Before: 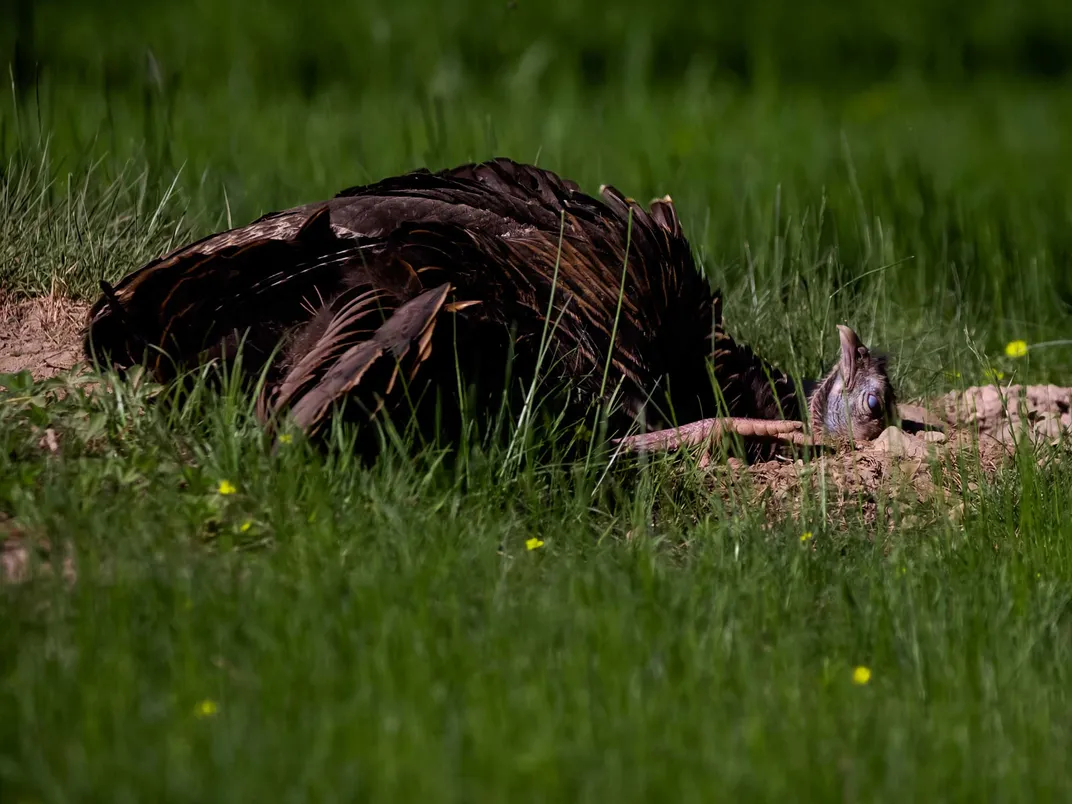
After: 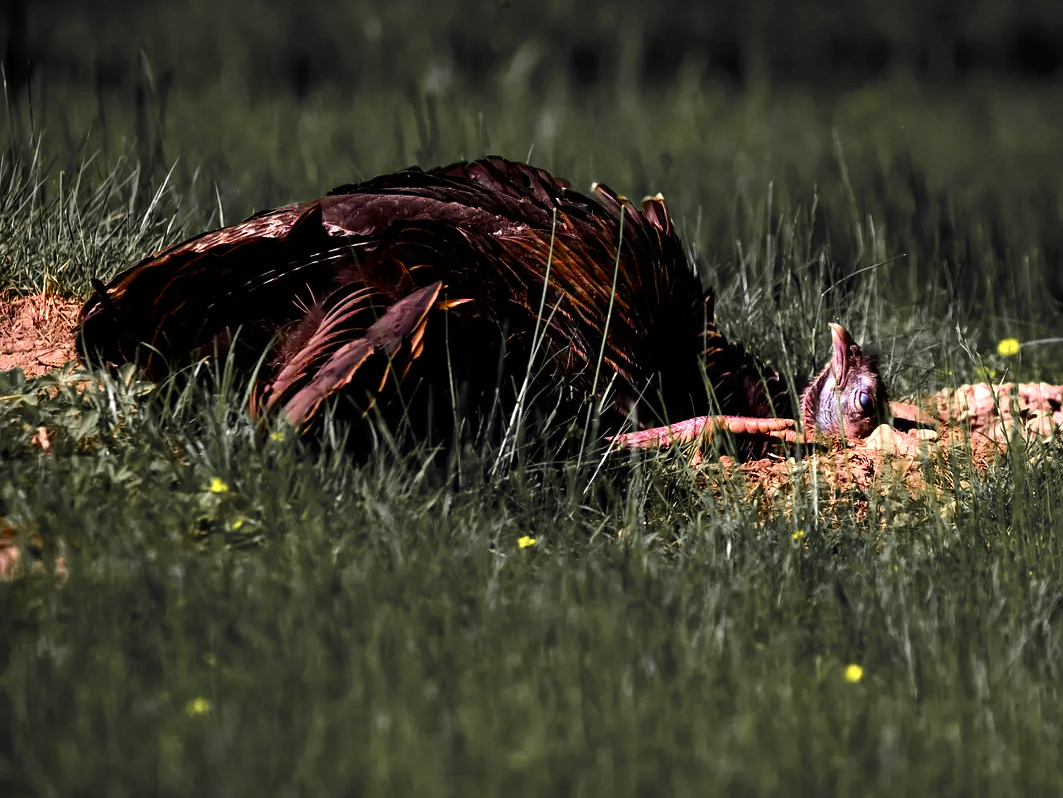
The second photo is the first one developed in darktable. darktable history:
crop and rotate: left 0.768%, top 0.344%, bottom 0.296%
exposure: black level correction 0, exposure 0.498 EV, compensate exposure bias true, compensate highlight preservation false
color zones: curves: ch1 [(0, 0.679) (0.143, 0.647) (0.286, 0.261) (0.378, -0.011) (0.571, 0.396) (0.714, 0.399) (0.857, 0.406) (1, 0.679)]
color balance rgb: perceptual saturation grading › global saturation 17.438%, perceptual brilliance grading › highlights 17.965%, perceptual brilliance grading › mid-tones 31.338%, perceptual brilliance grading › shadows -31.314%, global vibrance 9.369%, contrast 15.651%, saturation formula JzAzBz (2021)
